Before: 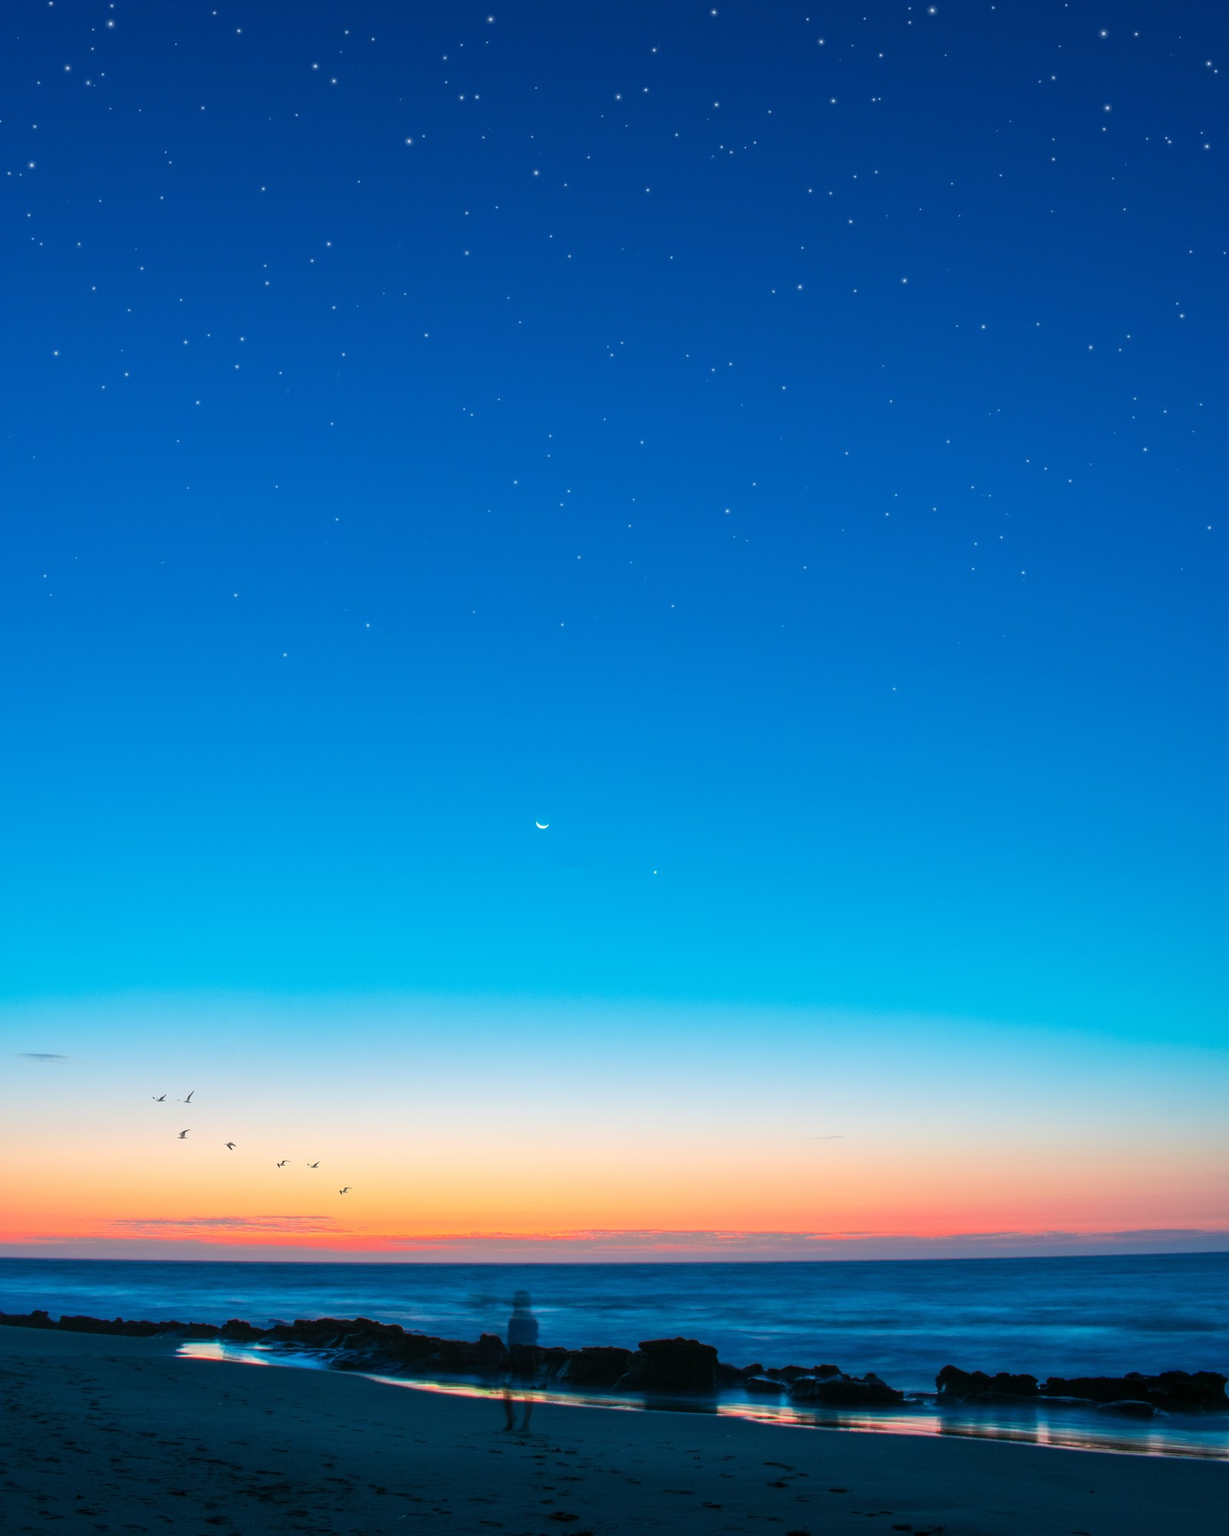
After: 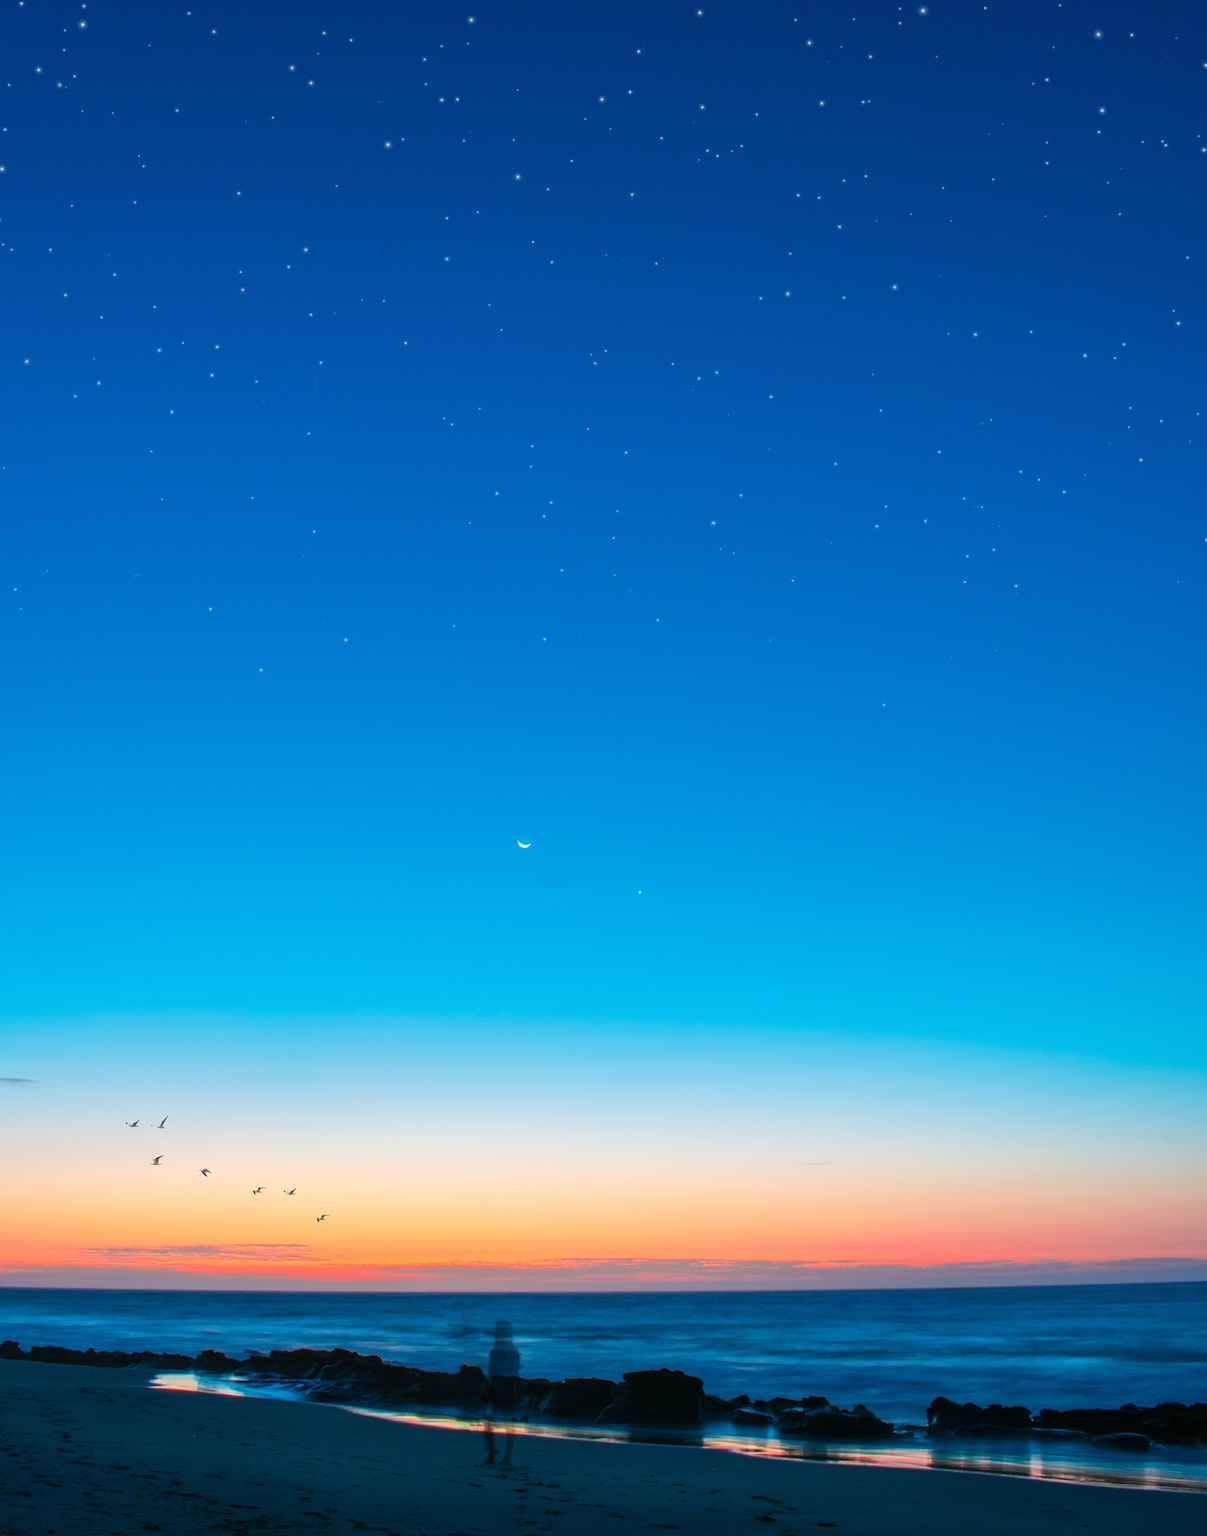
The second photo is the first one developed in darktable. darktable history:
crop and rotate: left 2.558%, right 1.329%, bottom 2.227%
